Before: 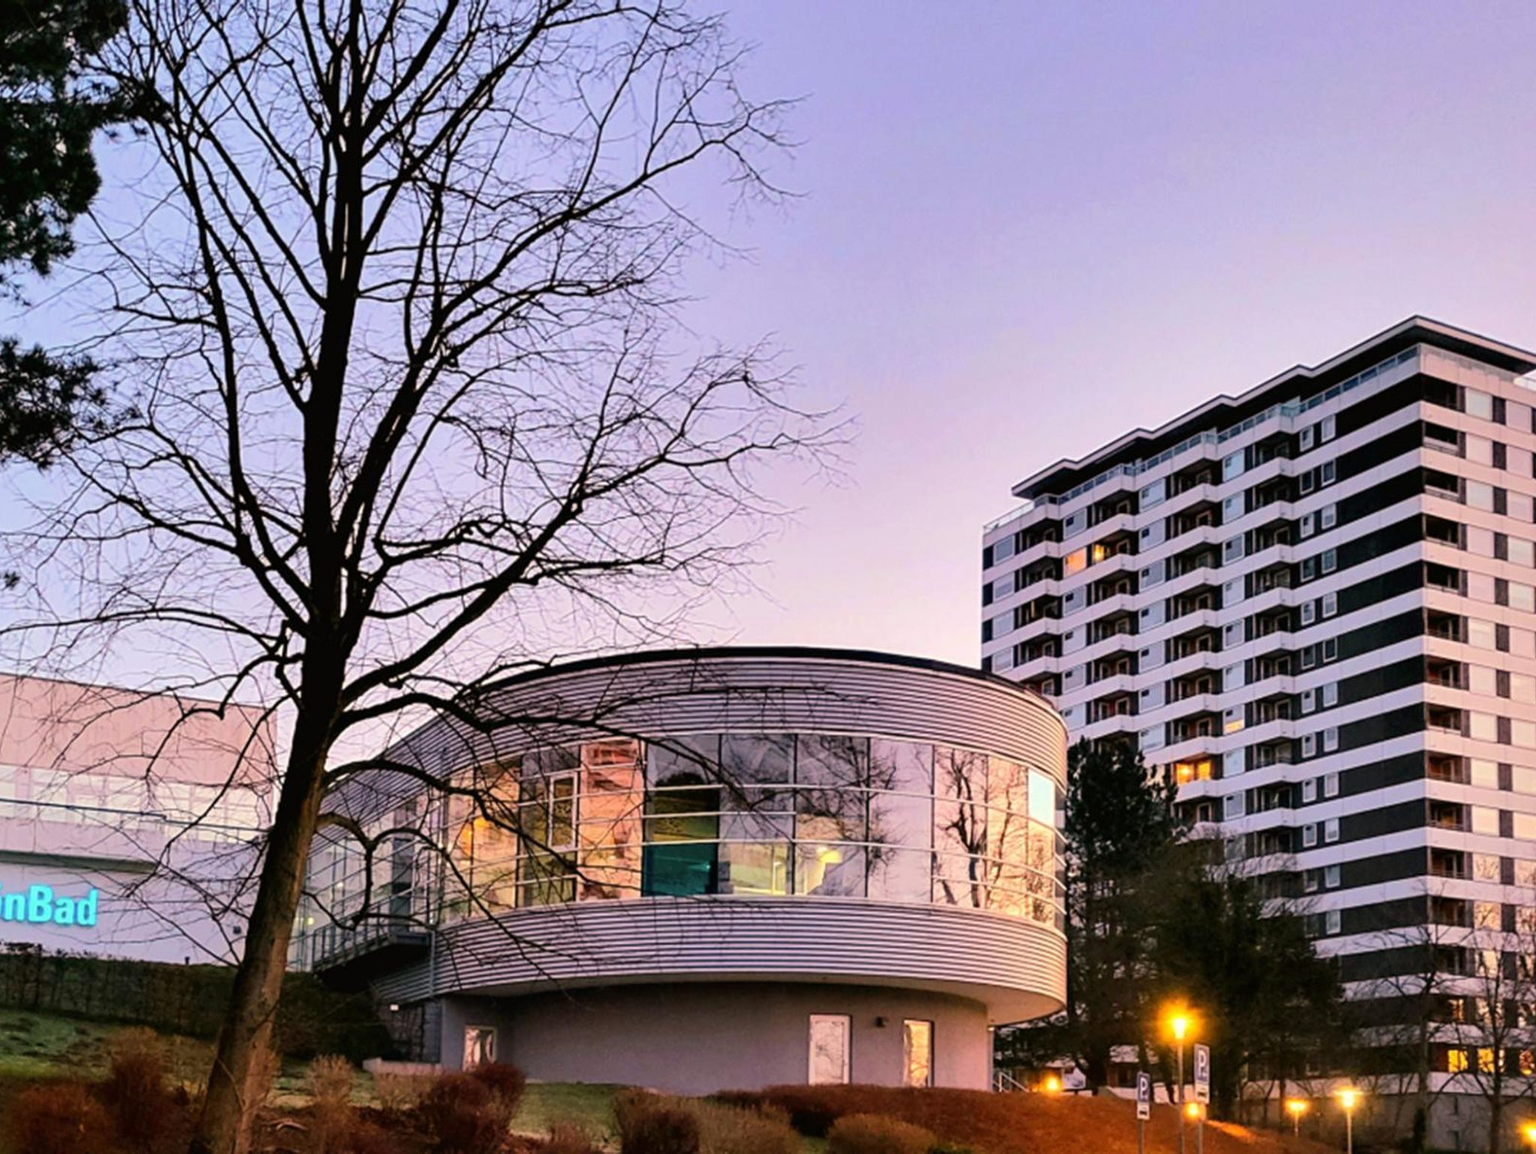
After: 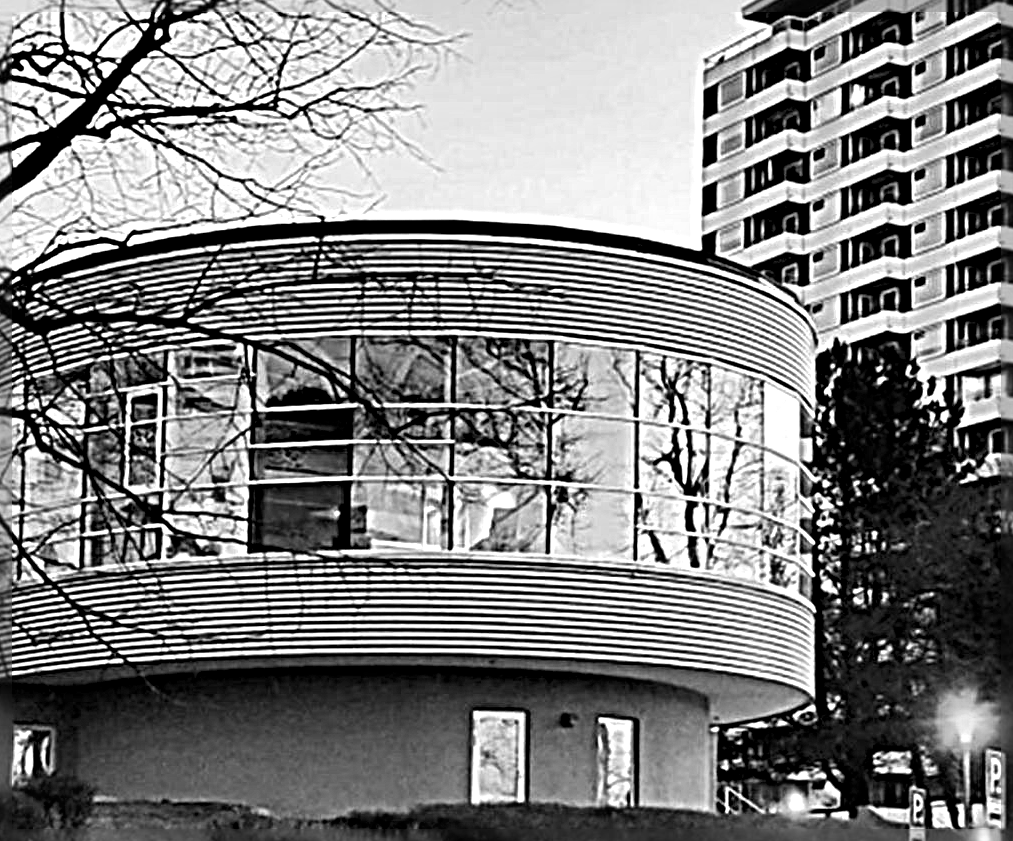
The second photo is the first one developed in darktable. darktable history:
sharpen: radius 6.3, amount 1.8, threshold 0
monochrome: size 1
exposure: exposure 0.2 EV, compensate highlight preservation false
crop: left 29.672%, top 41.786%, right 20.851%, bottom 3.487%
color balance rgb: perceptual saturation grading › global saturation 25%, global vibrance 20%
